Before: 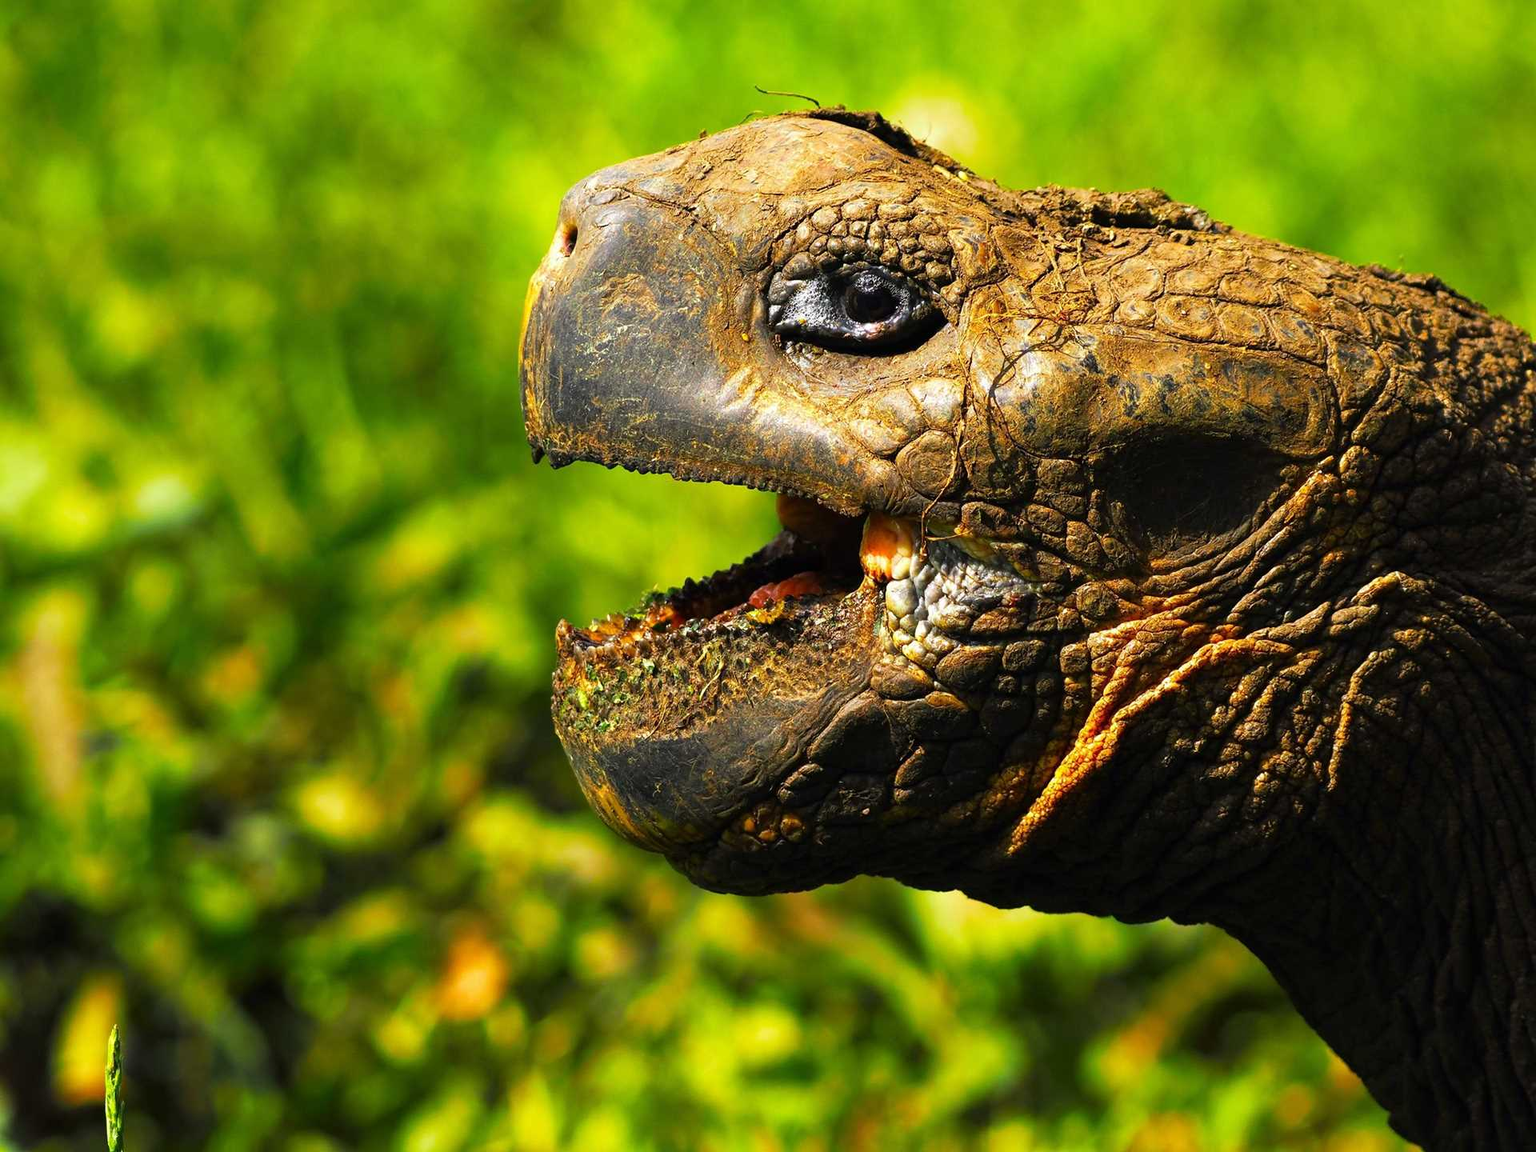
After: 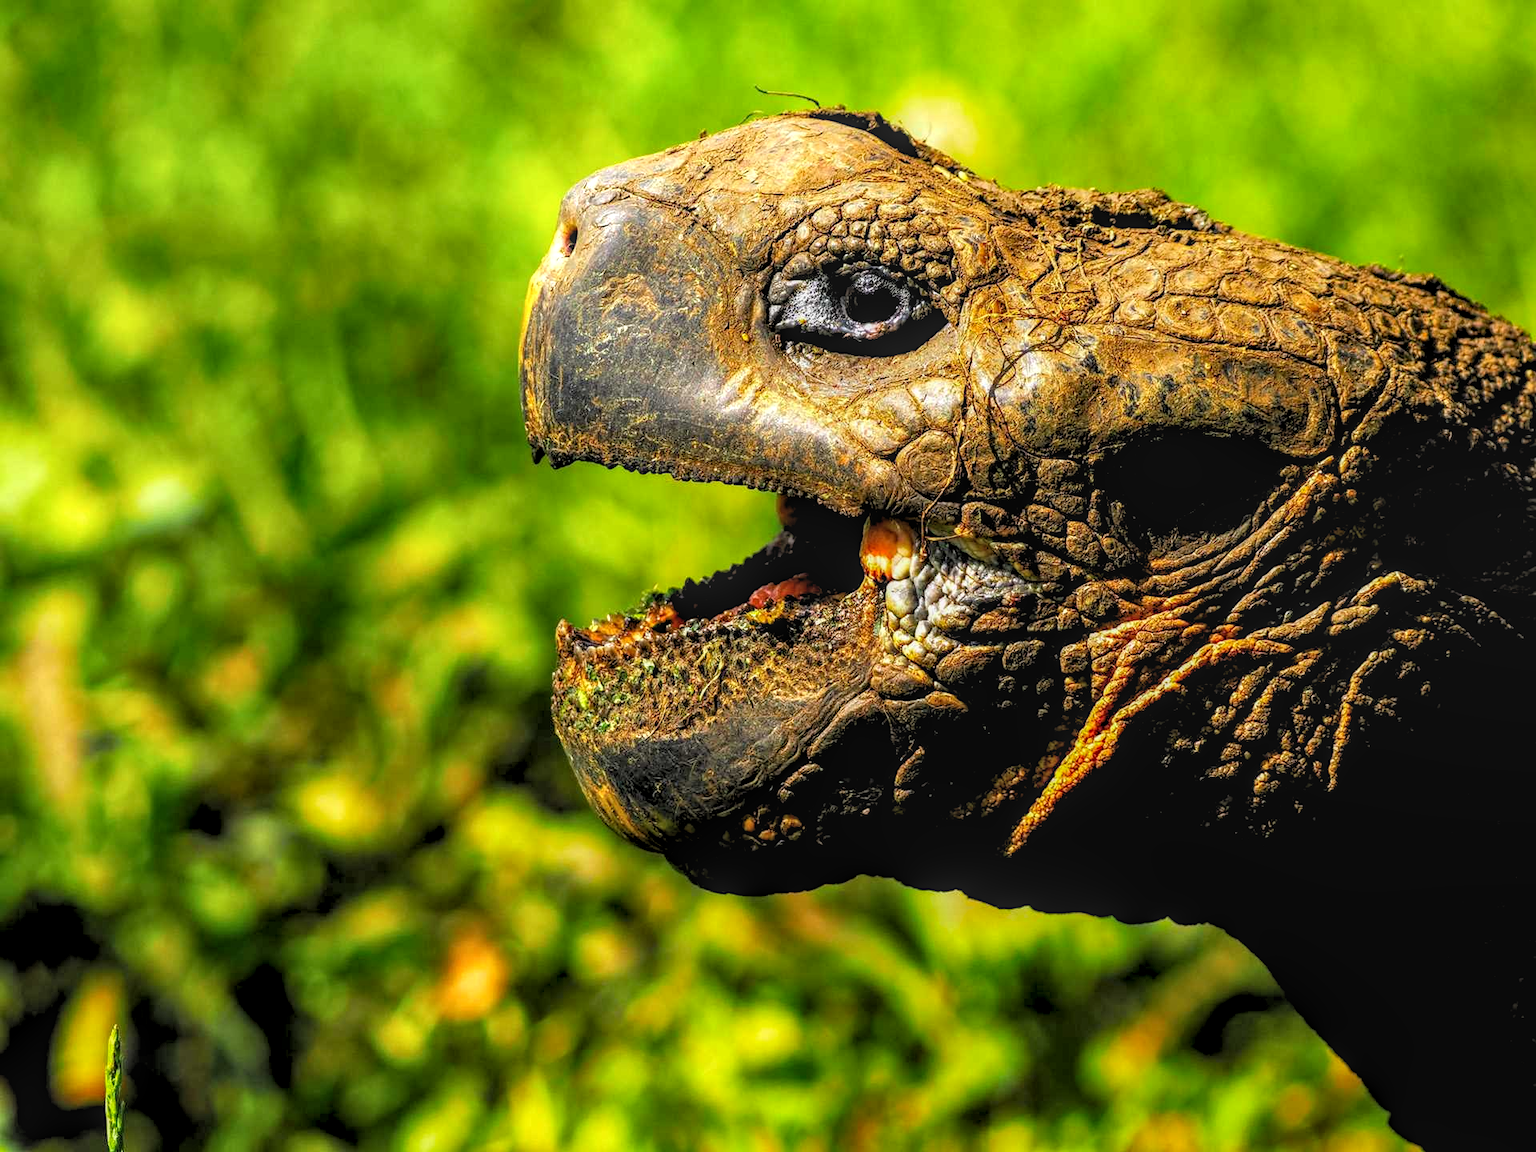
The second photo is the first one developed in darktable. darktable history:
local contrast: highlights 0%, shadows 0%, detail 133%
rgb levels: levels [[0.013, 0.434, 0.89], [0, 0.5, 1], [0, 0.5, 1]]
